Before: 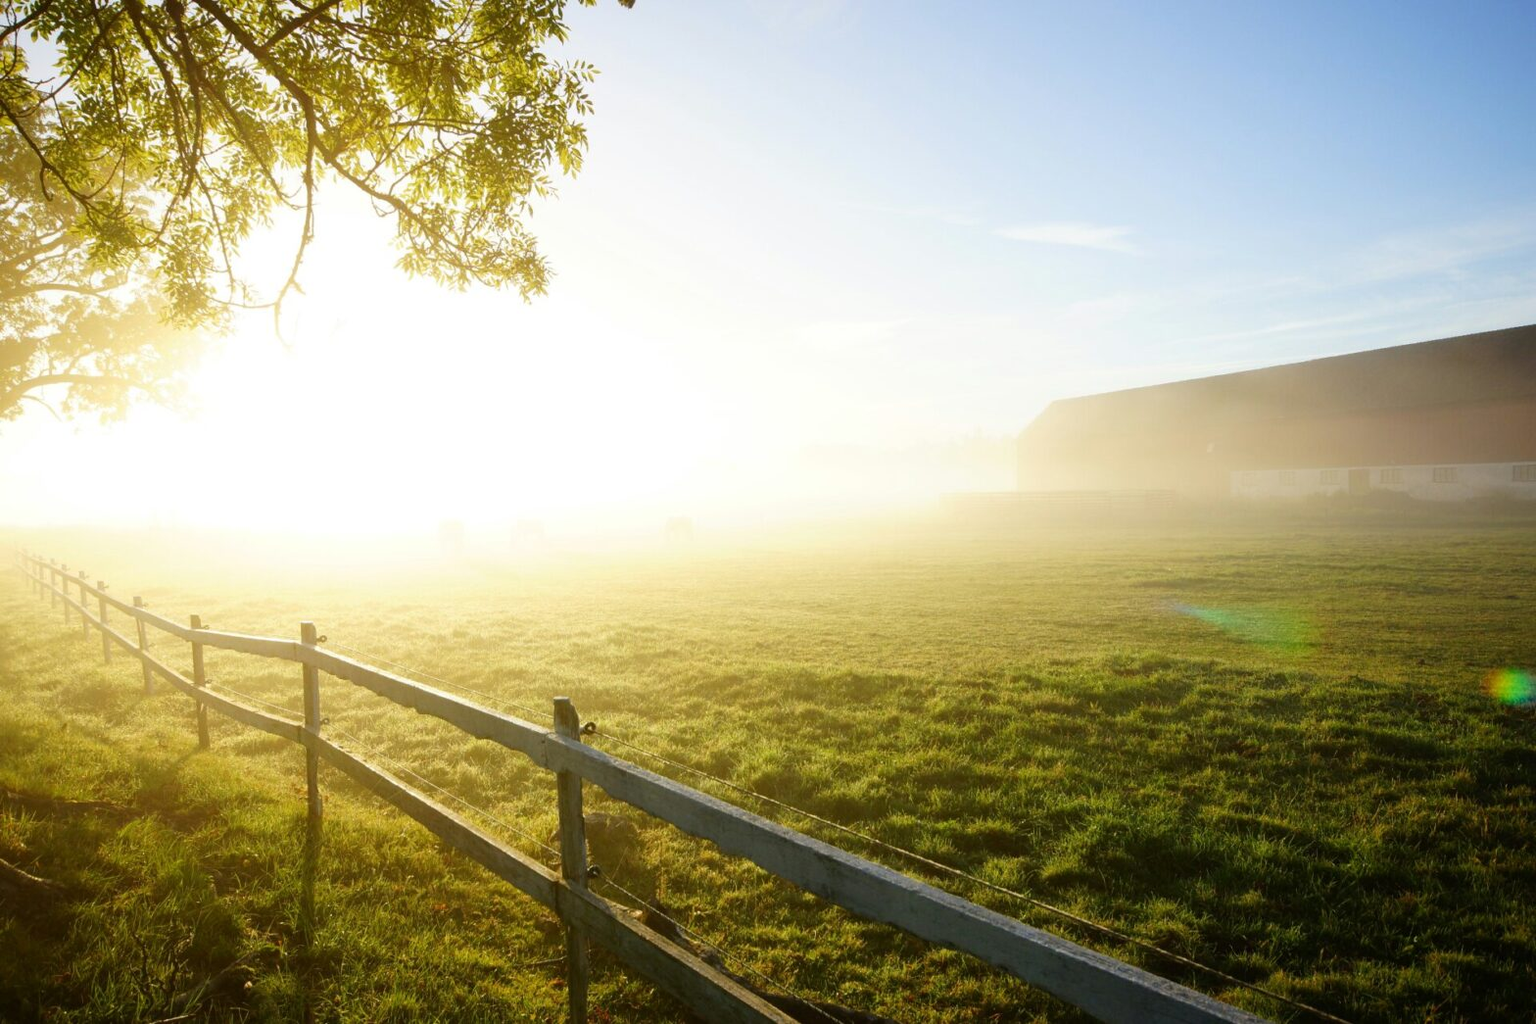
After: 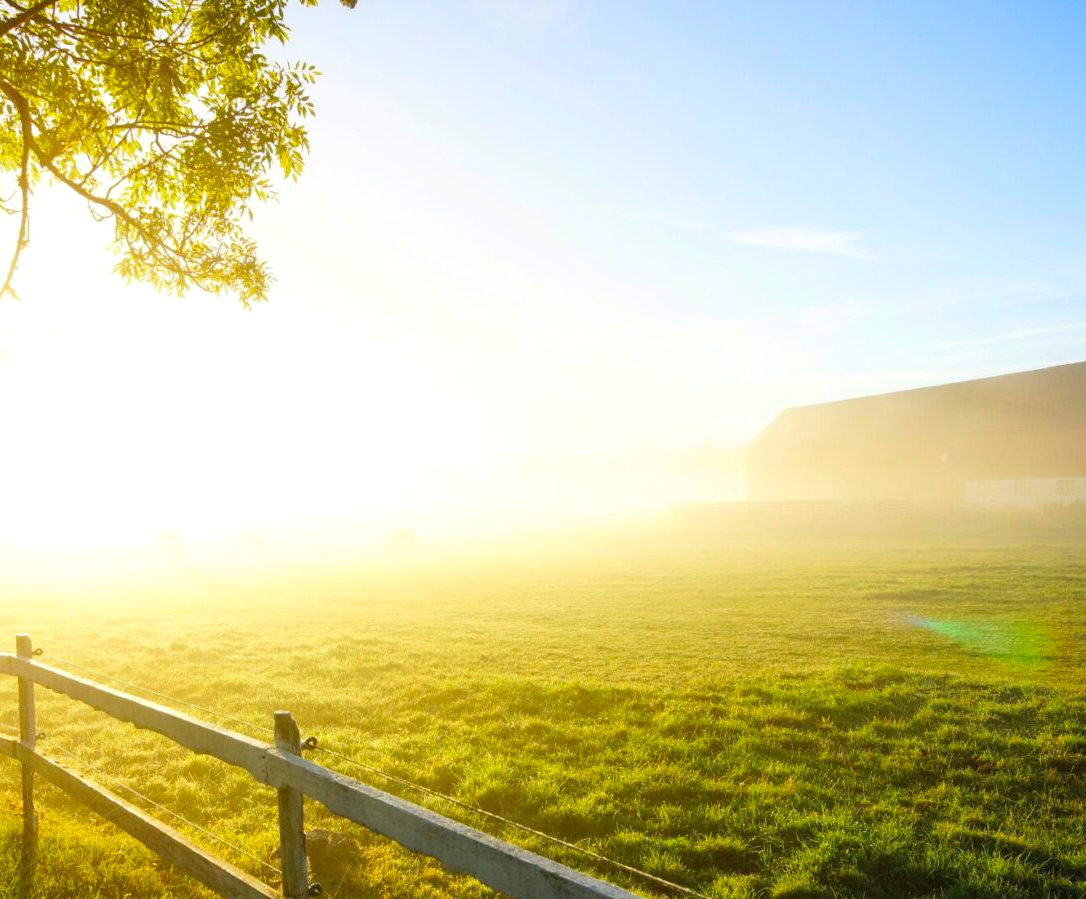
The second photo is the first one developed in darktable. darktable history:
crop: left 18.587%, right 12.101%, bottom 13.971%
local contrast: on, module defaults
contrast brightness saturation: contrast 0.066, brightness 0.175, saturation 0.414
